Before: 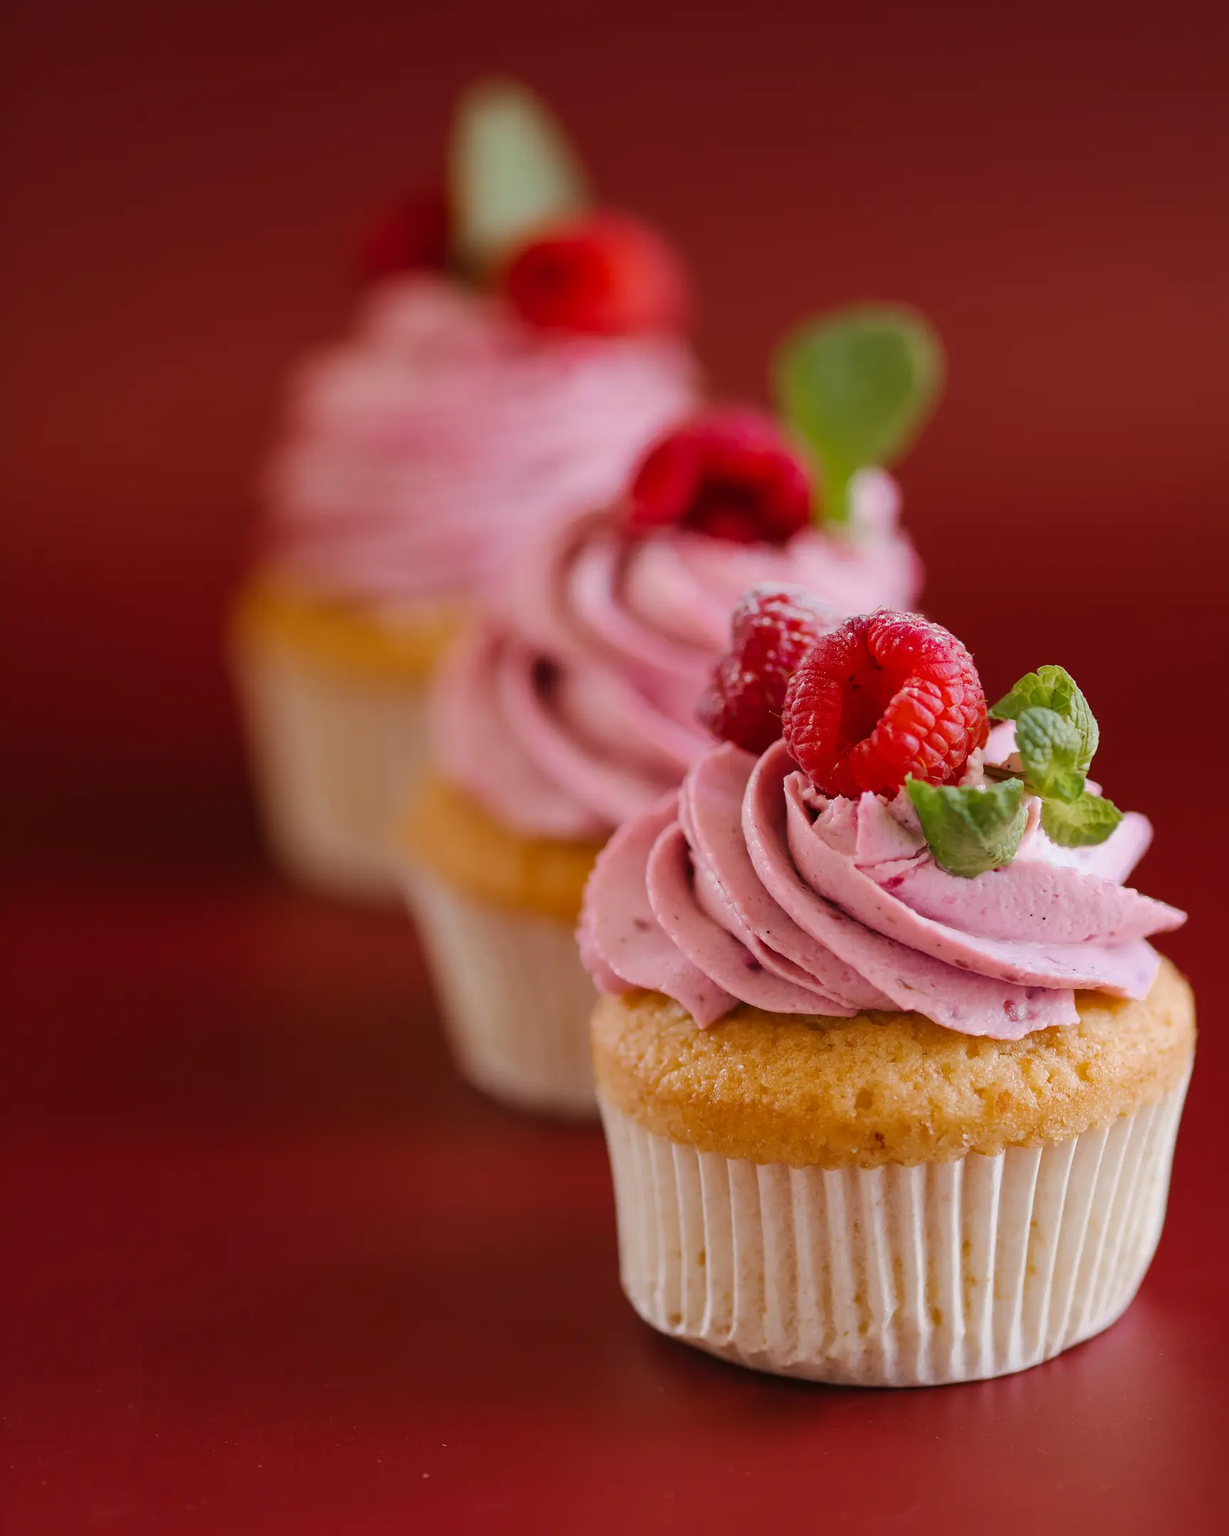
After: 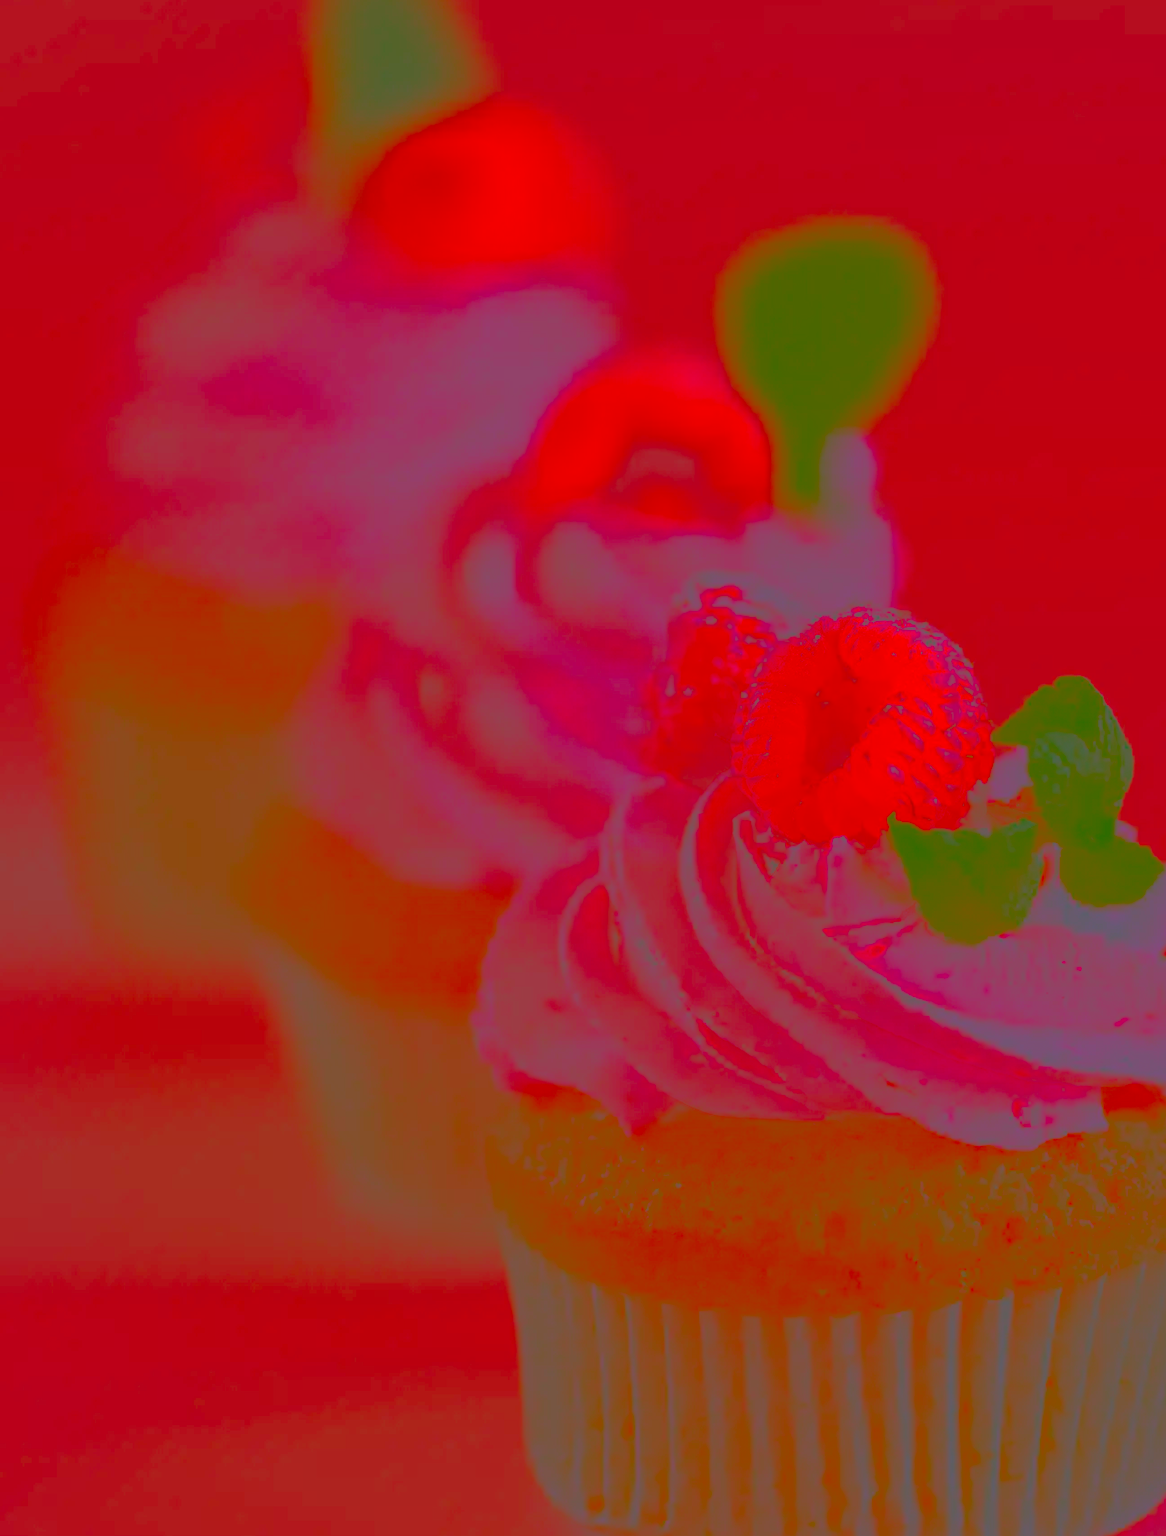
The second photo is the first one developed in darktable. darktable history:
contrast brightness saturation: contrast -0.99, brightness -0.17, saturation 0.75
crop: left 16.768%, top 8.653%, right 8.362%, bottom 12.485%
sharpen: on, module defaults
